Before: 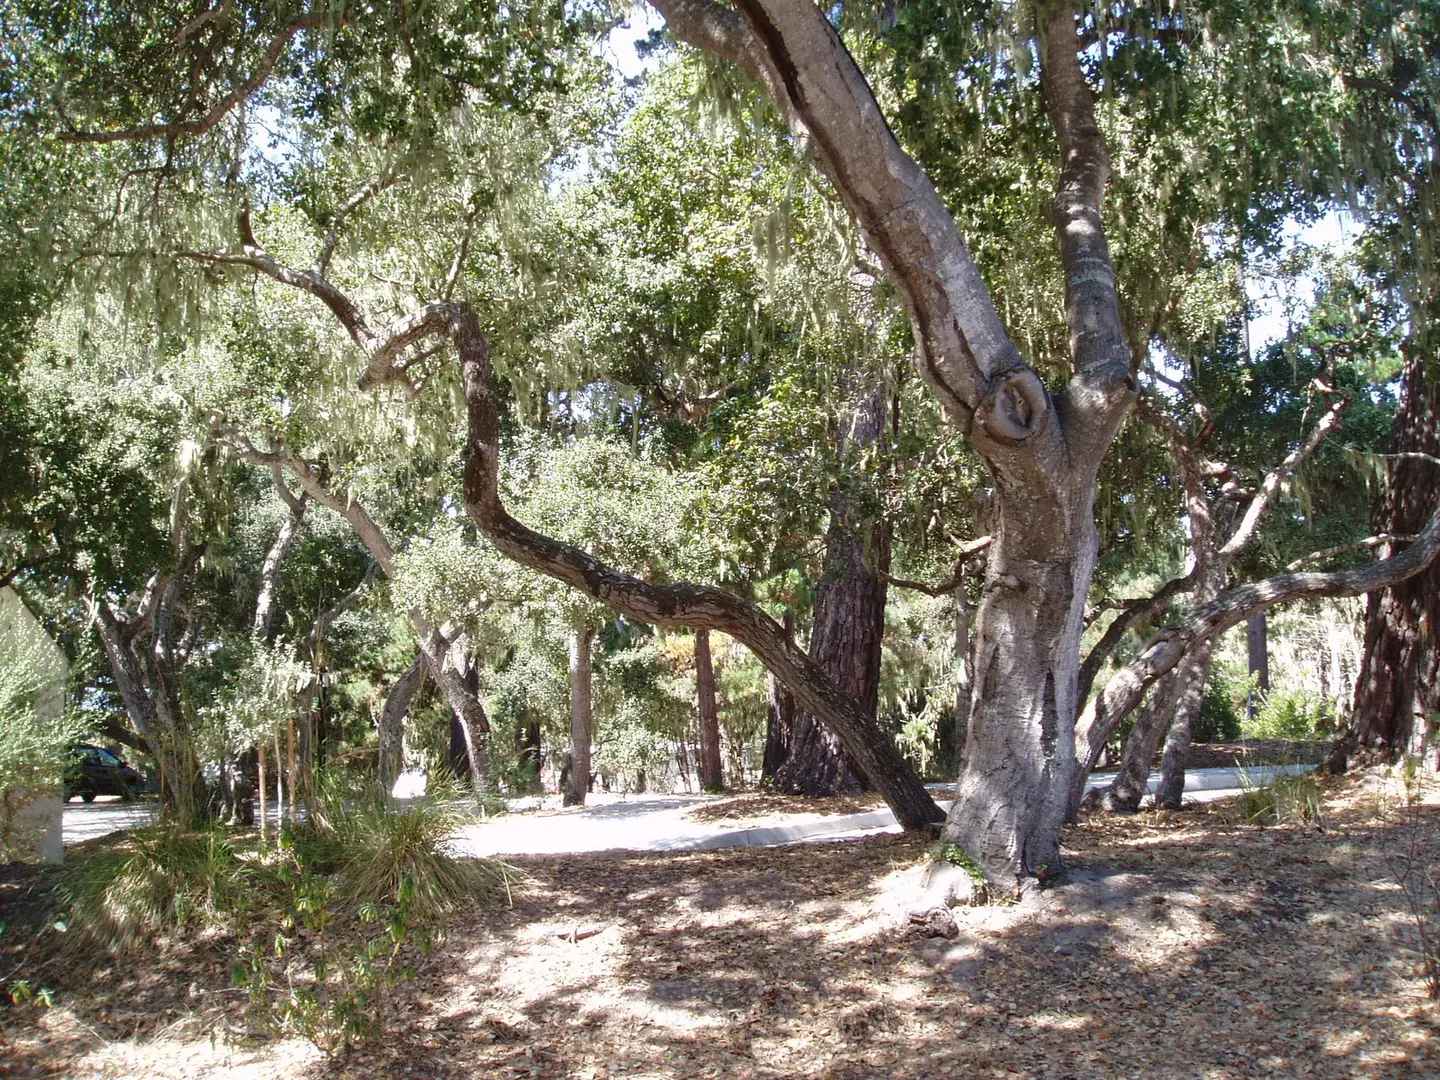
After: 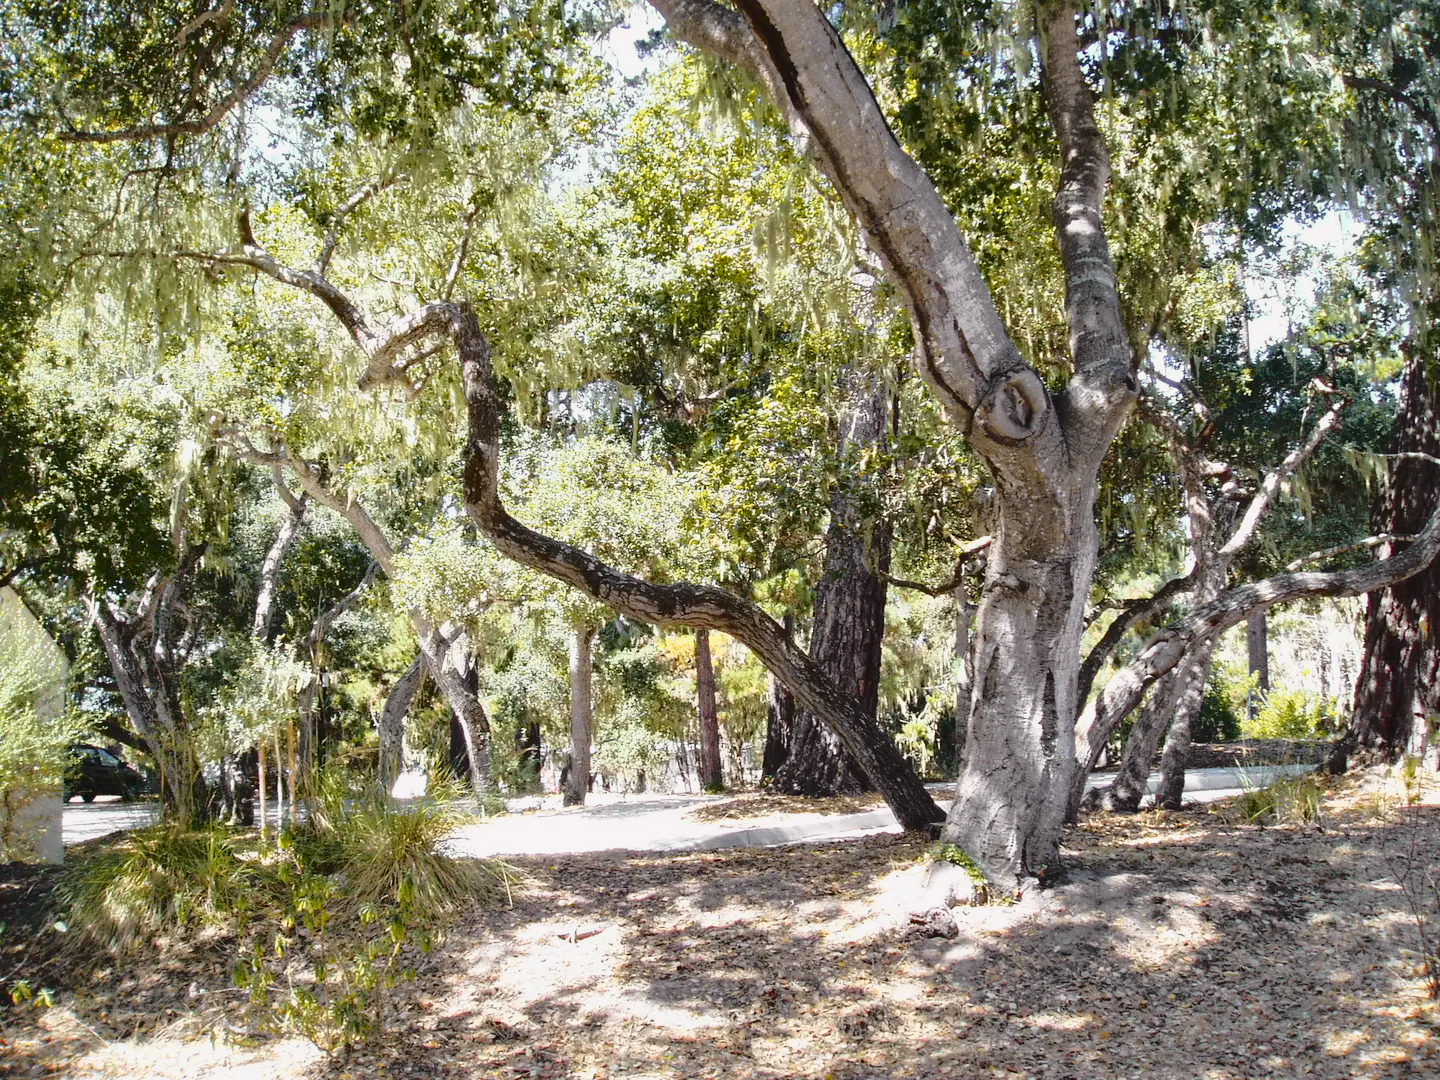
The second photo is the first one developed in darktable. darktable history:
tone curve: curves: ch0 [(0, 0.029) (0.168, 0.142) (0.359, 0.44) (0.469, 0.544) (0.634, 0.722) (0.858, 0.903) (1, 0.968)]; ch1 [(0, 0) (0.437, 0.453) (0.472, 0.47) (0.502, 0.502) (0.54, 0.534) (0.57, 0.592) (0.618, 0.66) (0.699, 0.749) (0.859, 0.919) (1, 1)]; ch2 [(0, 0) (0.33, 0.301) (0.421, 0.443) (0.476, 0.498) (0.505, 0.503) (0.547, 0.557) (0.586, 0.634) (0.608, 0.676) (1, 1)], color space Lab, independent channels, preserve colors none
